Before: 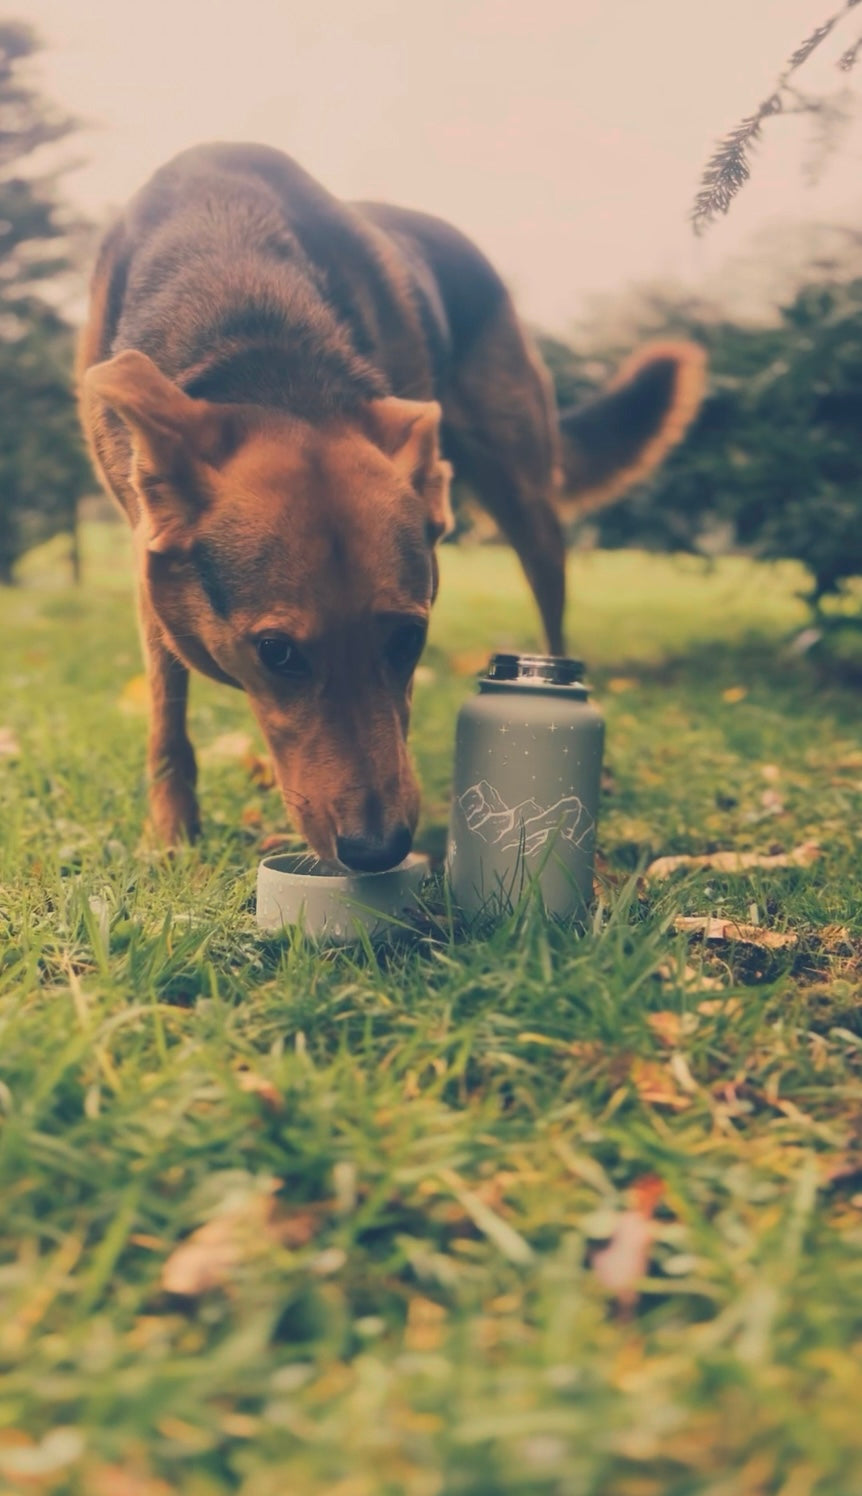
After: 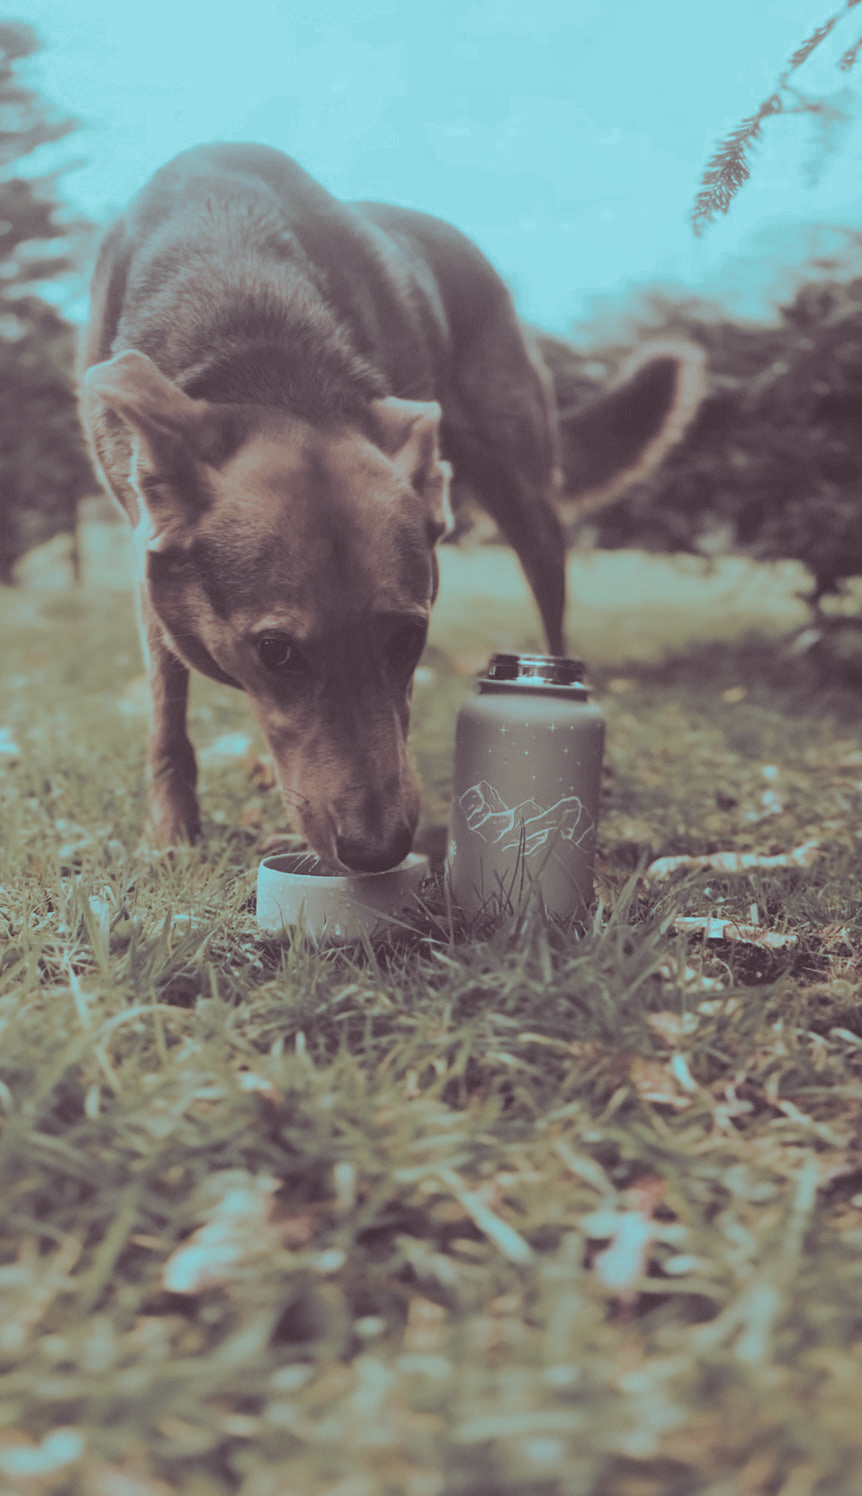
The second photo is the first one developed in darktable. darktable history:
color zones: curves: ch0 [(0, 0.613) (0.01, 0.613) (0.245, 0.448) (0.498, 0.529) (0.642, 0.665) (0.879, 0.777) (0.99, 0.613)]; ch1 [(0, 0.035) (0.121, 0.189) (0.259, 0.197) (0.415, 0.061) (0.589, 0.022) (0.732, 0.022) (0.857, 0.026) (0.991, 0.053)]
split-toning: shadows › hue 327.6°, highlights › hue 198°, highlights › saturation 0.55, balance -21.25, compress 0%
